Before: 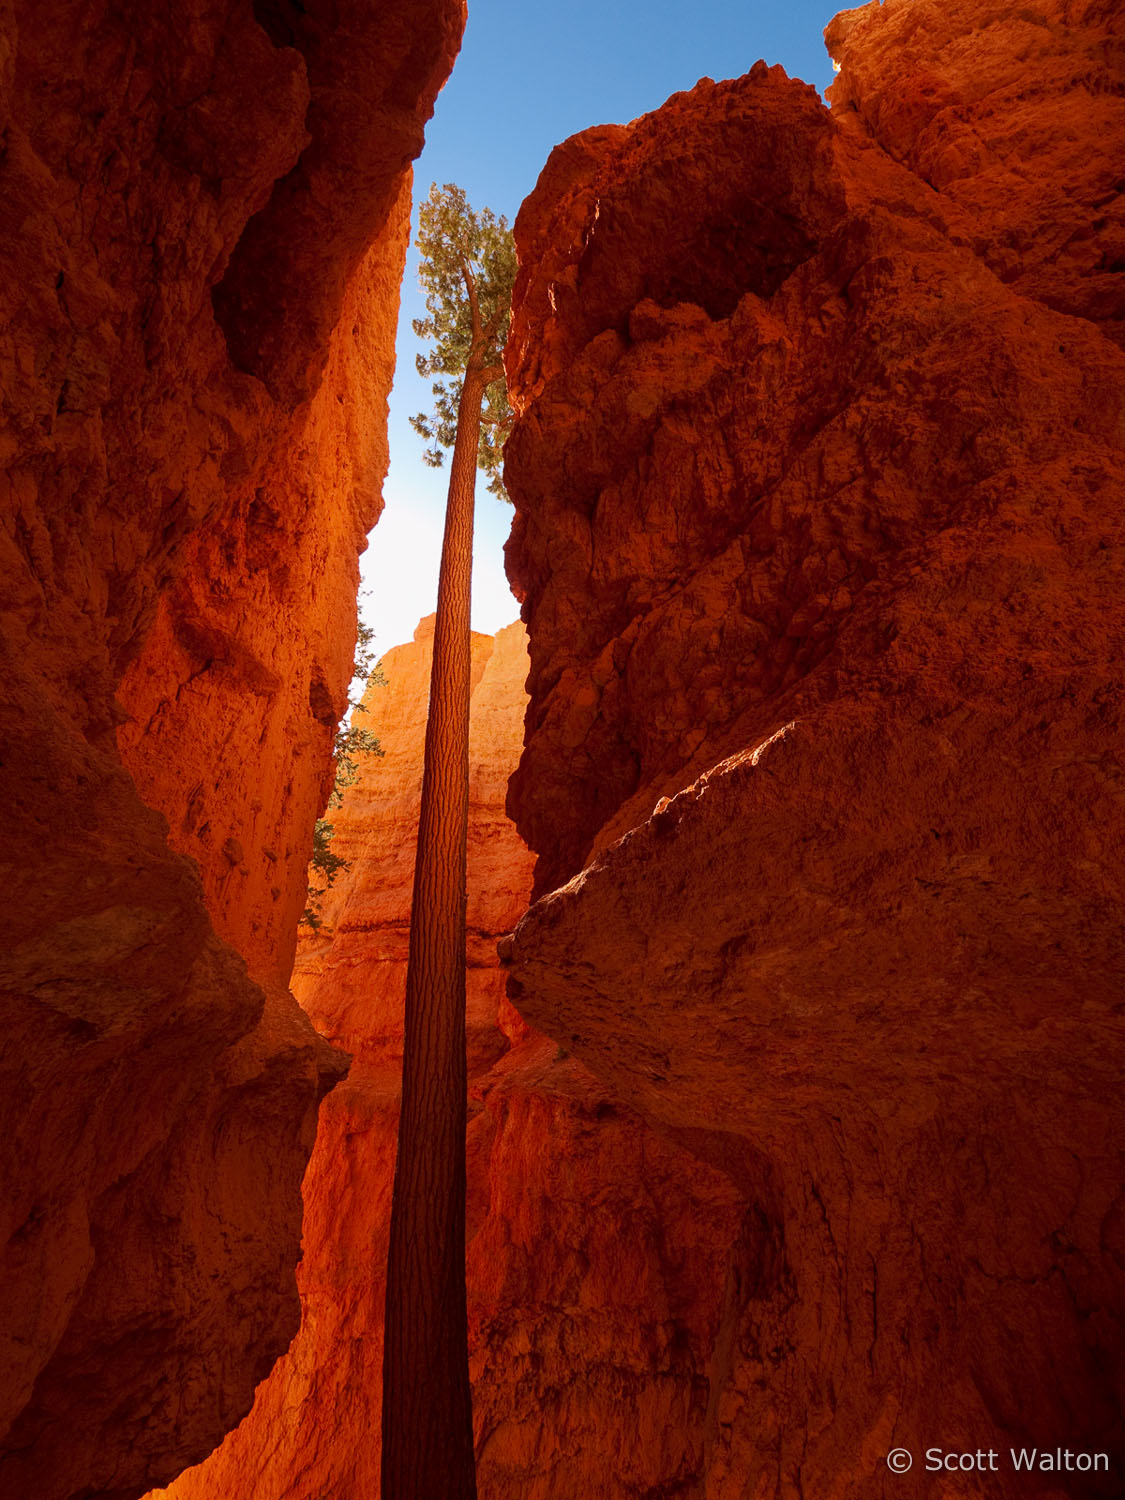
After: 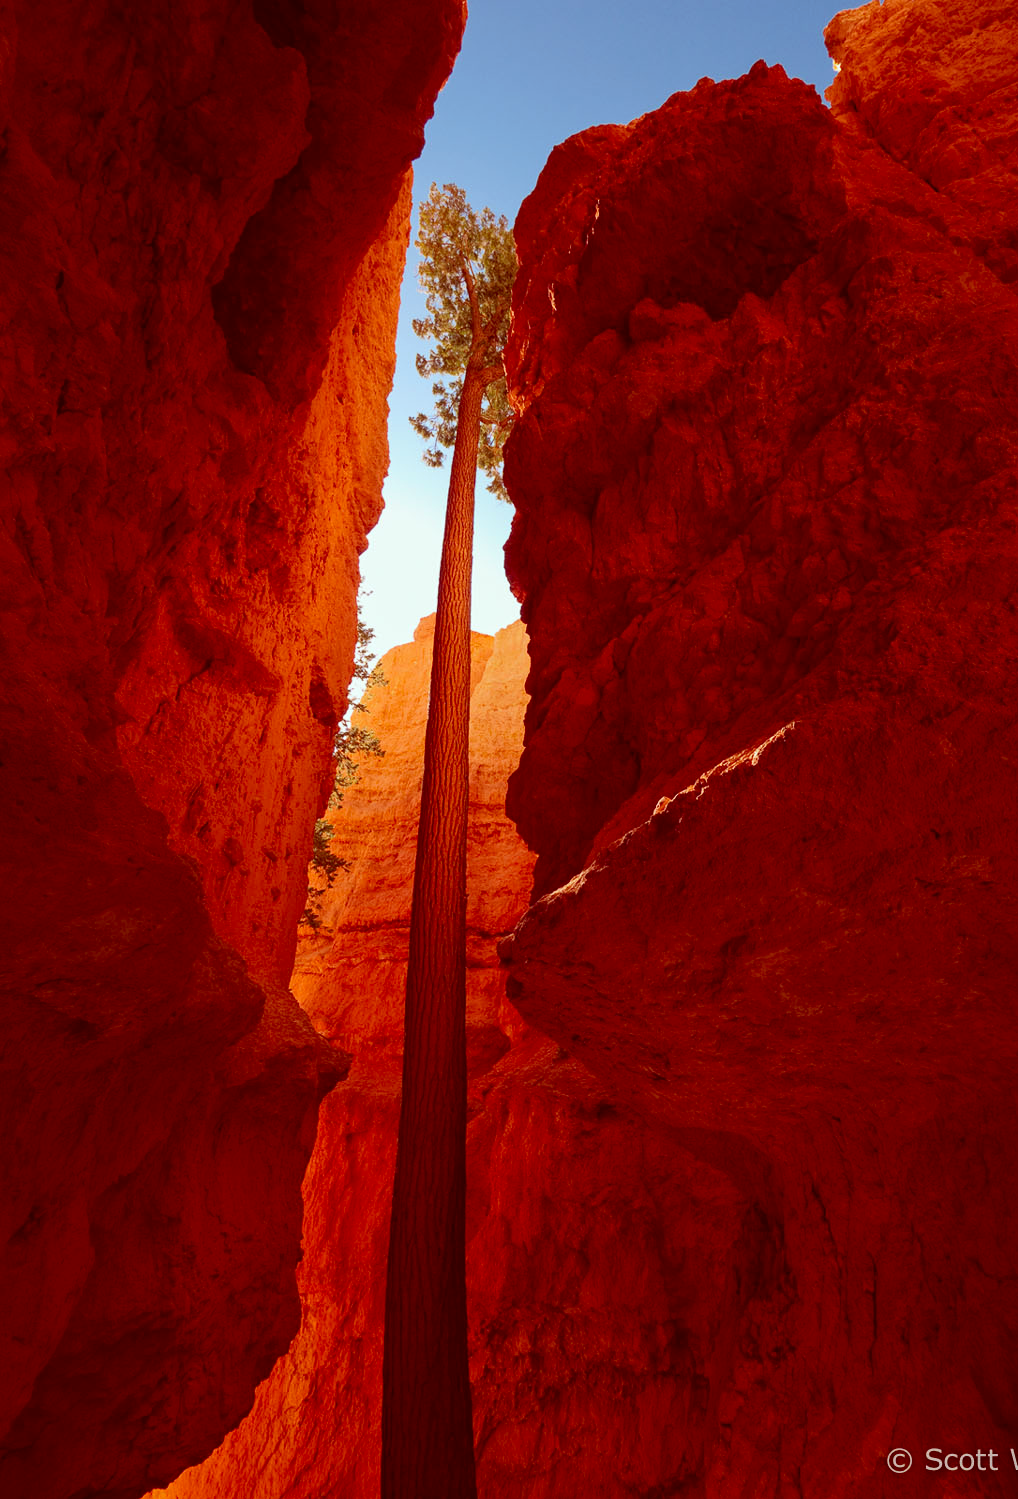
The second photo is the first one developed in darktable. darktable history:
color correction: highlights a* -7.23, highlights b* -0.161, shadows a* 20.08, shadows b* 11.73
crop: right 9.509%, bottom 0.031%
